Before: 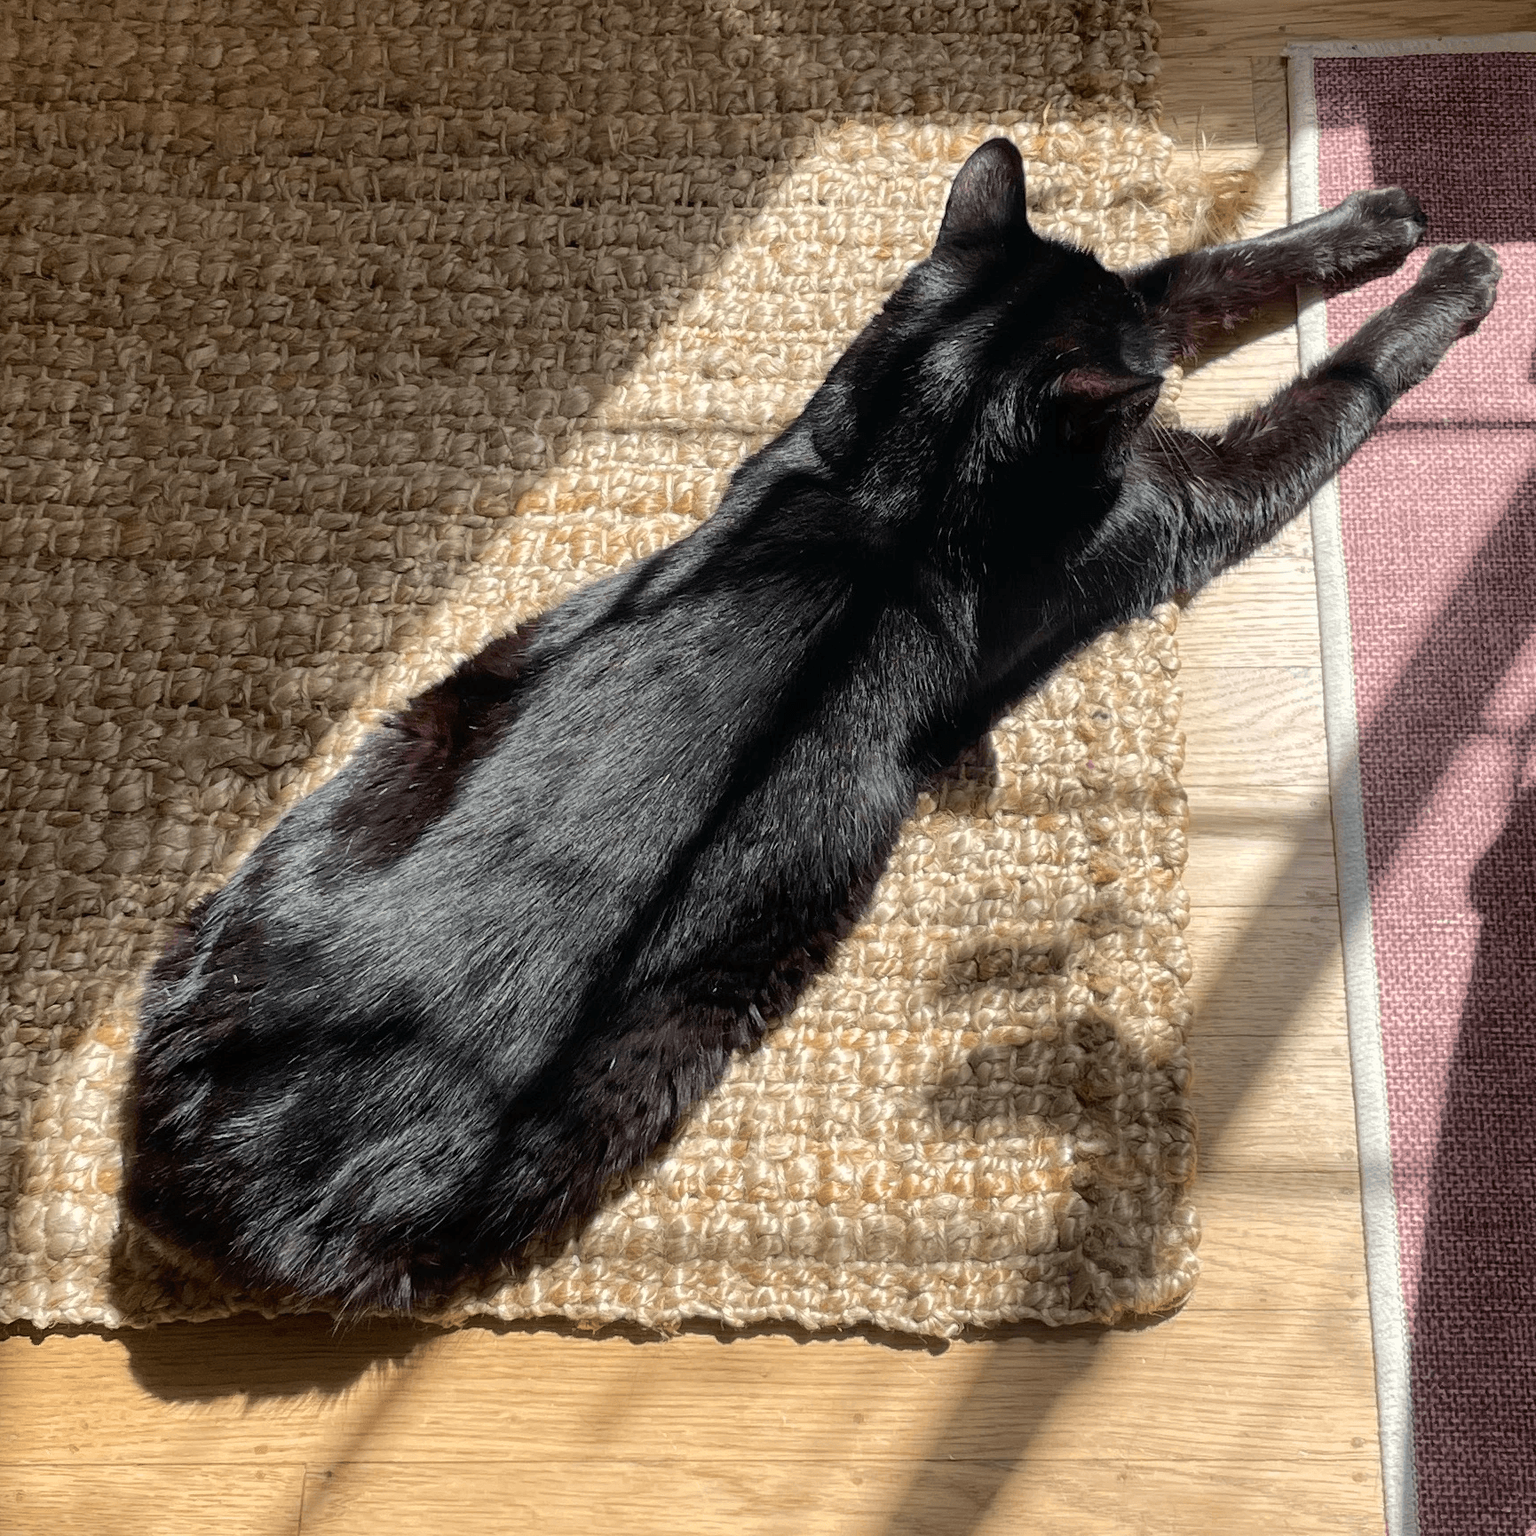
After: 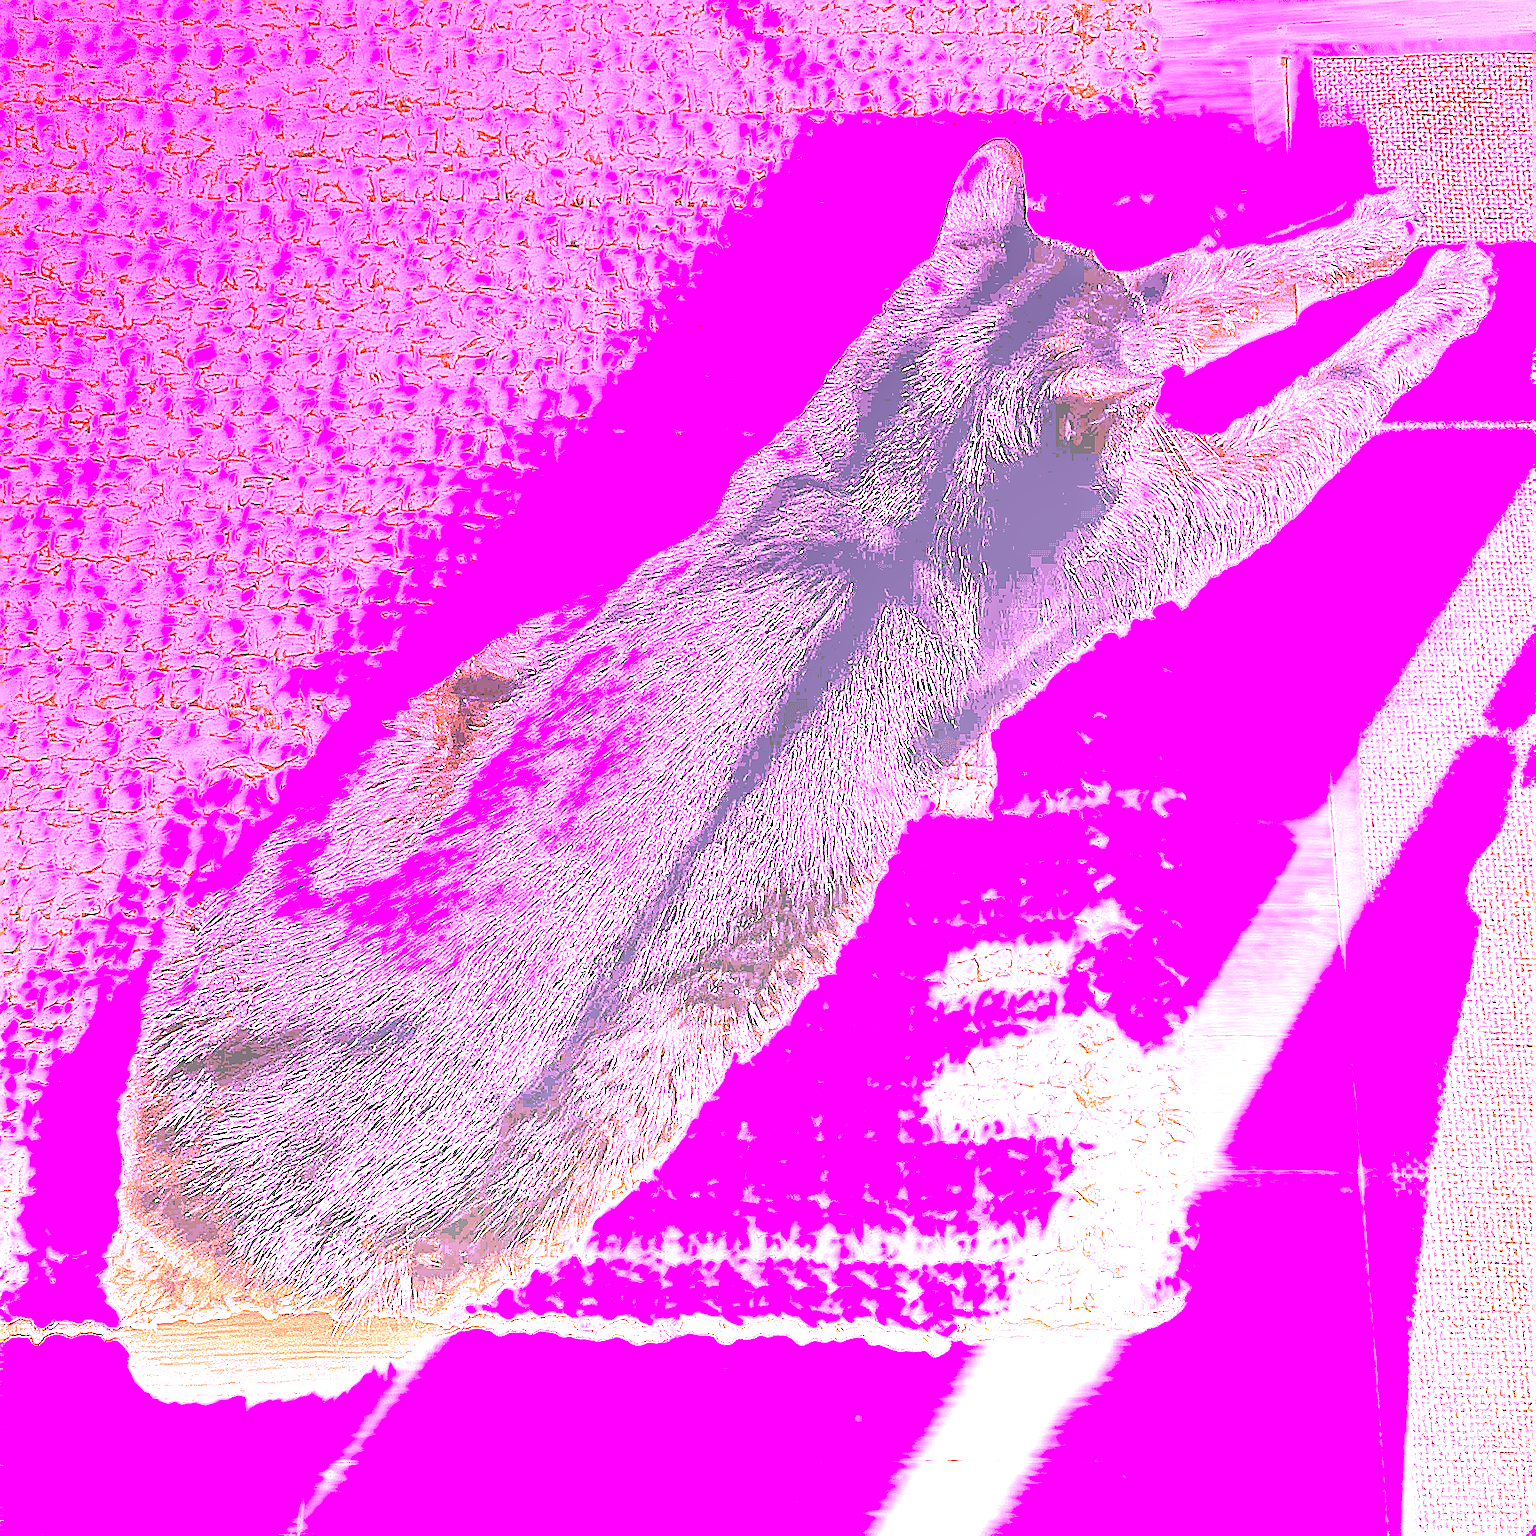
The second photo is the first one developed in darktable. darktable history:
white balance: red 8, blue 8
sharpen: radius 1.4, amount 1.25, threshold 0.7
shadows and highlights: radius 334.93, shadows 63.48, highlights 6.06, compress 87.7%, highlights color adjustment 39.73%, soften with gaussian
local contrast: on, module defaults
